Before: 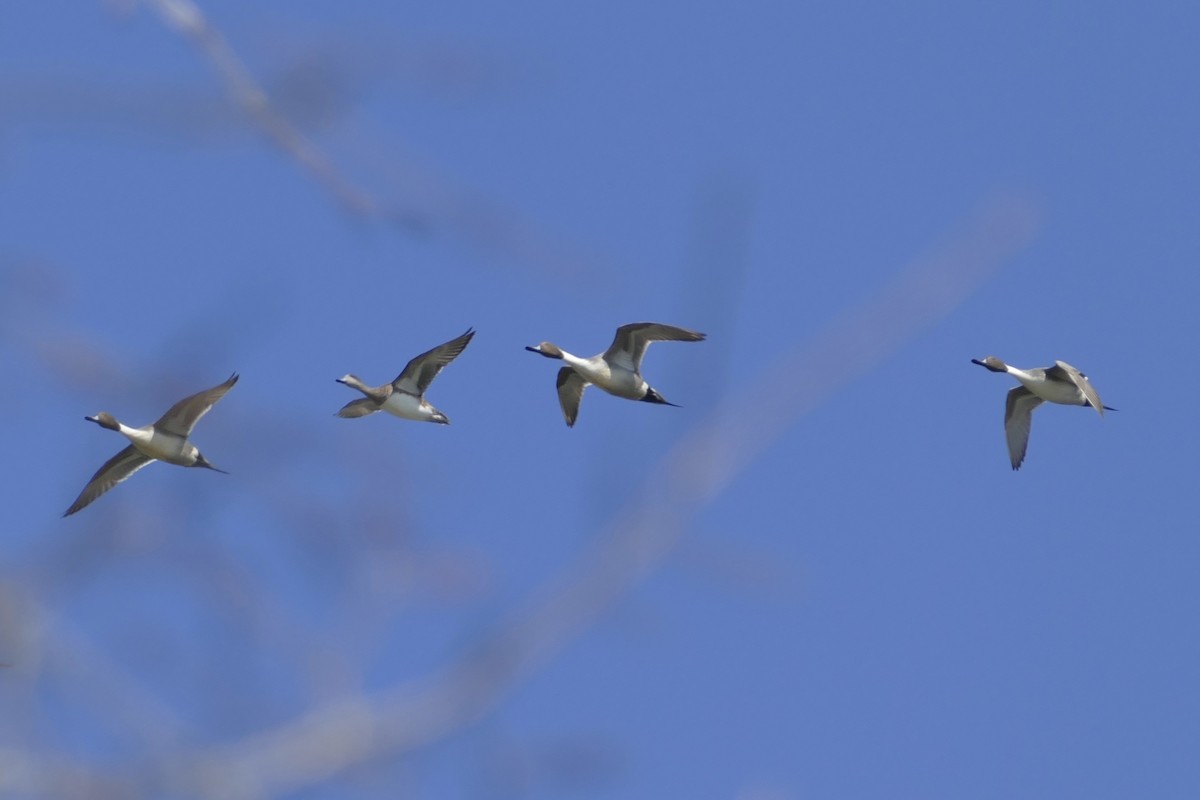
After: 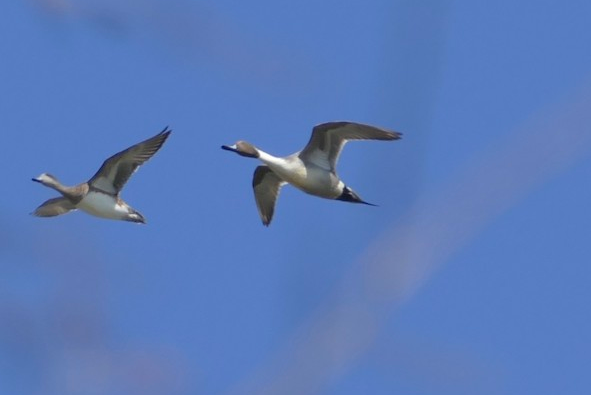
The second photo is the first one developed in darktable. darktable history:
crop: left 25.408%, top 25.24%, right 25.339%, bottom 25.346%
